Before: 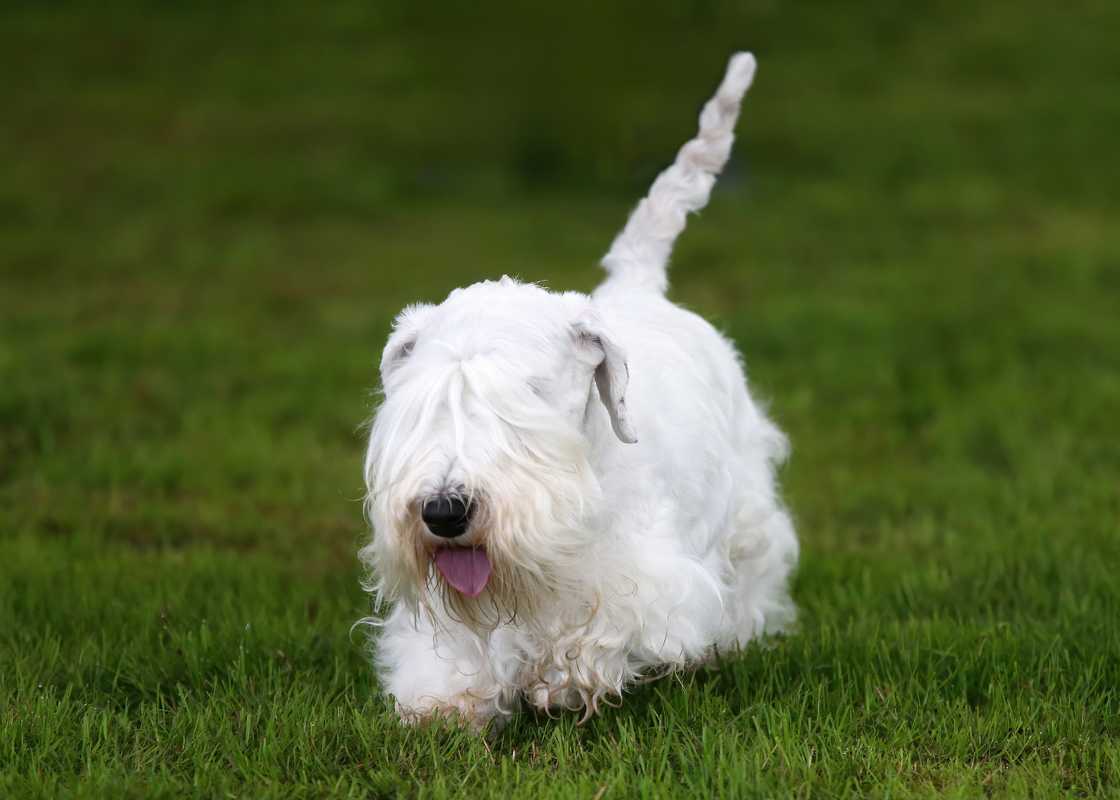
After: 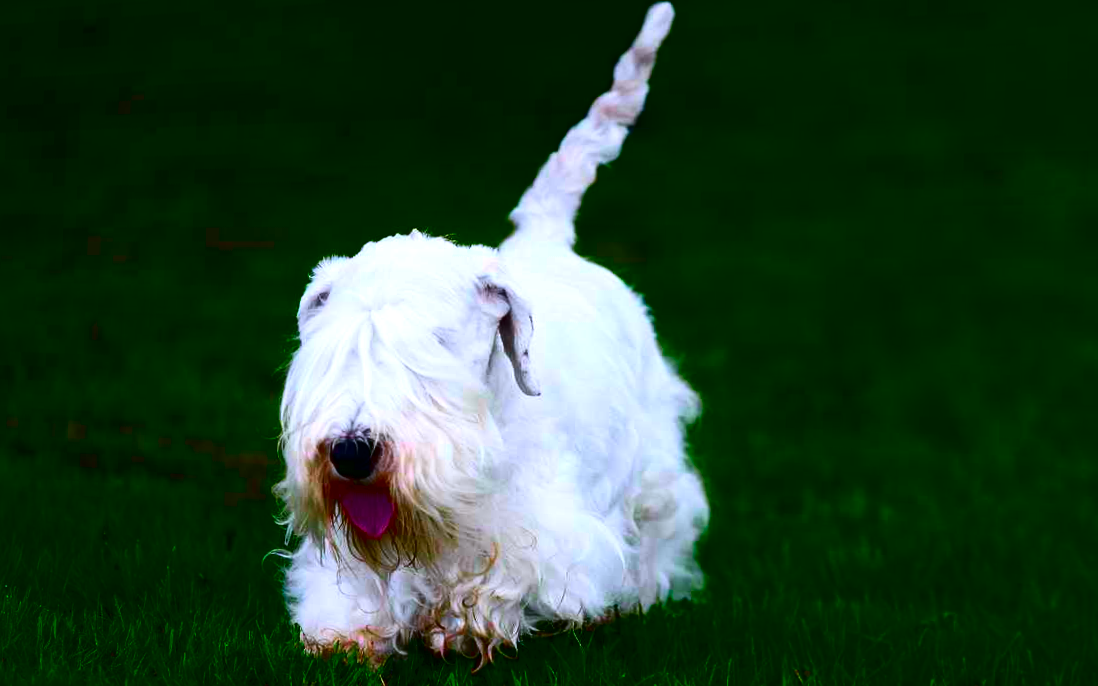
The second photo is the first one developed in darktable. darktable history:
rotate and perspective: rotation 1.69°, lens shift (vertical) -0.023, lens shift (horizontal) -0.291, crop left 0.025, crop right 0.988, crop top 0.092, crop bottom 0.842
color calibration: illuminant as shot in camera, x 0.358, y 0.373, temperature 4628.91 K
contrast brightness saturation: contrast 0.09, brightness -0.59, saturation 0.17
tone curve: curves: ch0 [(0, 0) (0.051, 0.027) (0.096, 0.071) (0.219, 0.248) (0.428, 0.52) (0.596, 0.713) (0.727, 0.823) (0.859, 0.924) (1, 1)]; ch1 [(0, 0) (0.1, 0.038) (0.318, 0.221) (0.413, 0.325) (0.454, 0.41) (0.493, 0.478) (0.503, 0.501) (0.516, 0.515) (0.548, 0.575) (0.561, 0.596) (0.594, 0.647) (0.666, 0.701) (1, 1)]; ch2 [(0, 0) (0.453, 0.44) (0.479, 0.476) (0.504, 0.5) (0.52, 0.526) (0.557, 0.585) (0.583, 0.608) (0.824, 0.815) (1, 1)], color space Lab, independent channels, preserve colors none
exposure: exposure 0.2 EV, compensate highlight preservation false
color correction: saturation 1.11
color balance rgb: linear chroma grading › global chroma 15%, perceptual saturation grading › global saturation 30%
